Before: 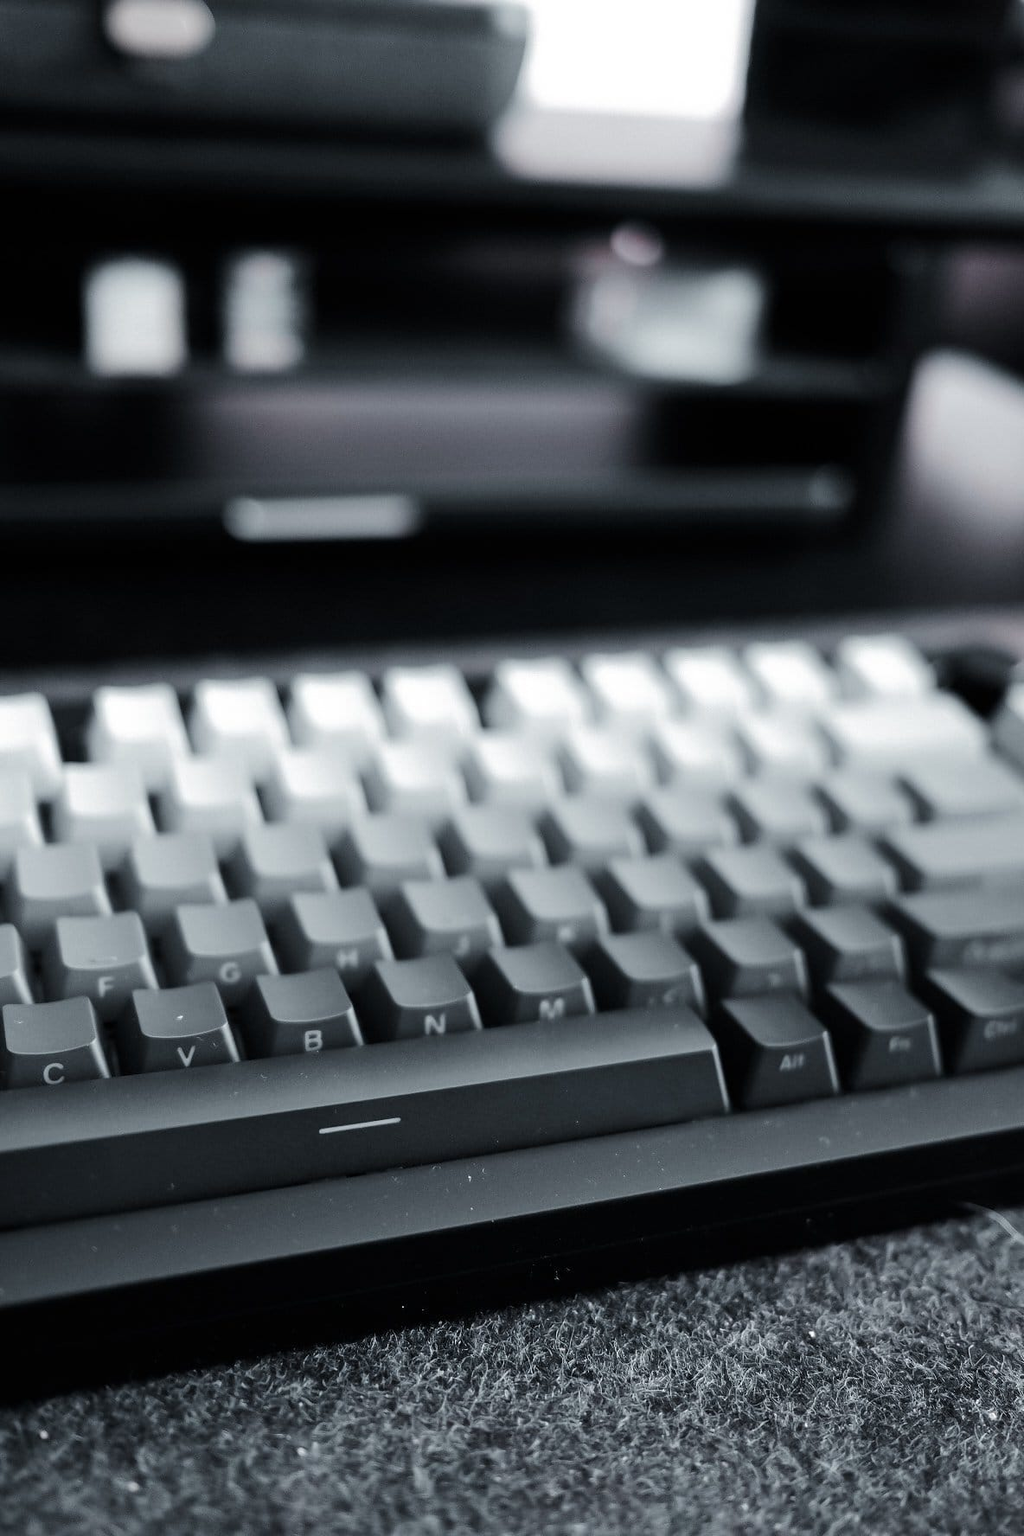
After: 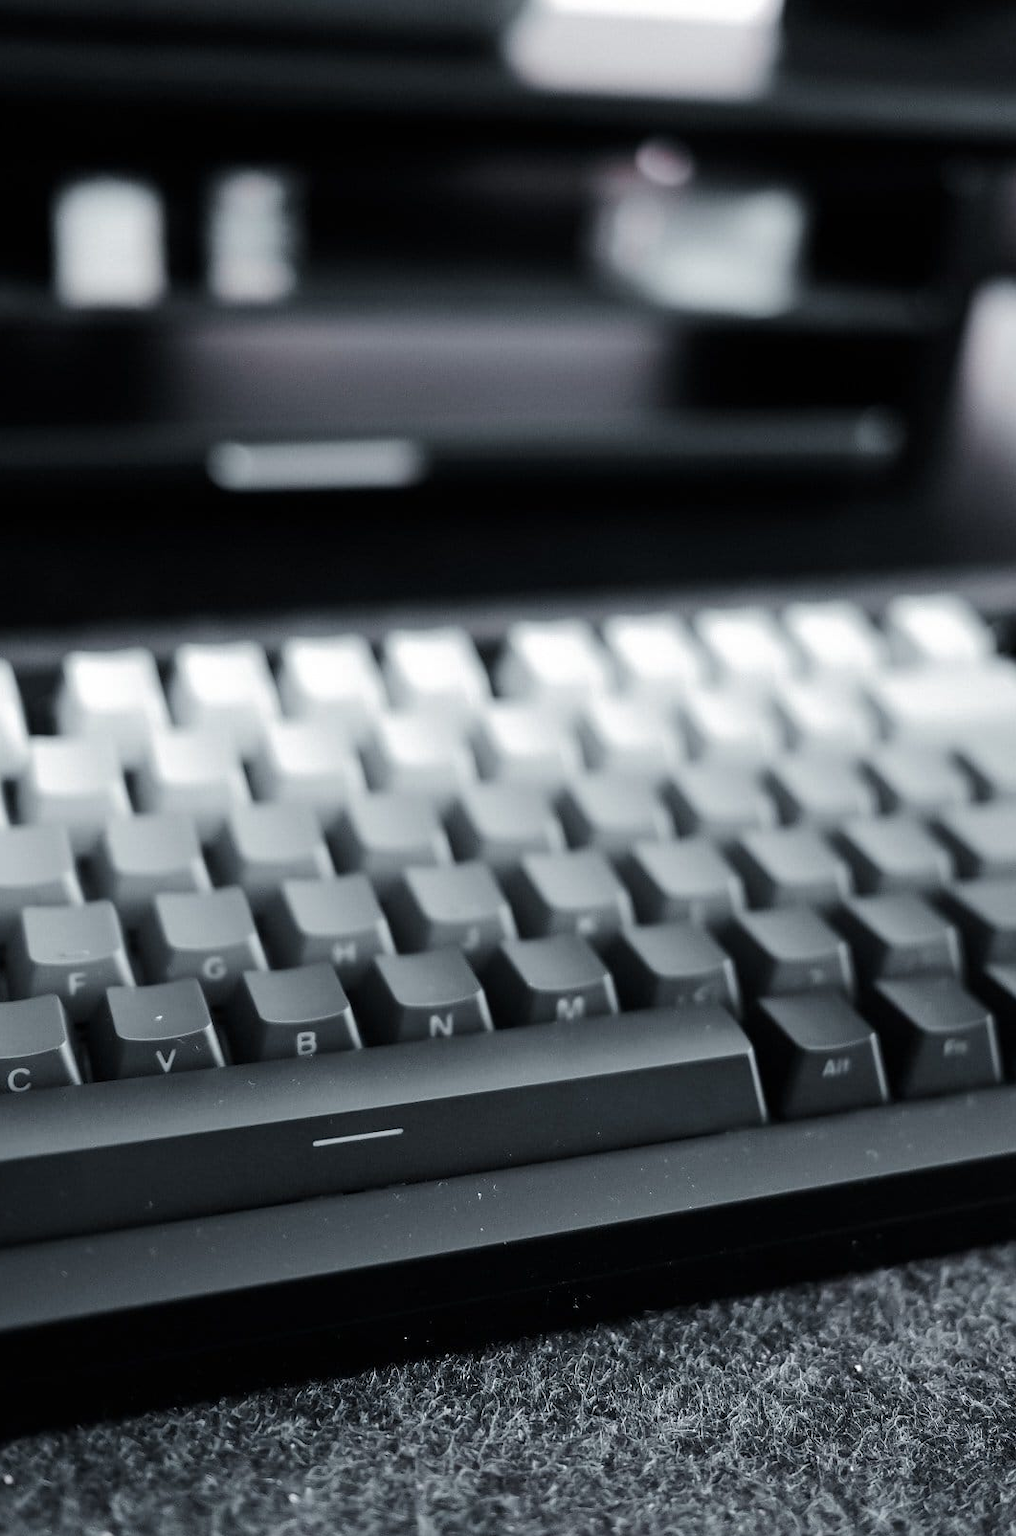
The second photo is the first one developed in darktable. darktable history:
crop: left 3.605%, top 6.392%, right 6.617%, bottom 3.21%
